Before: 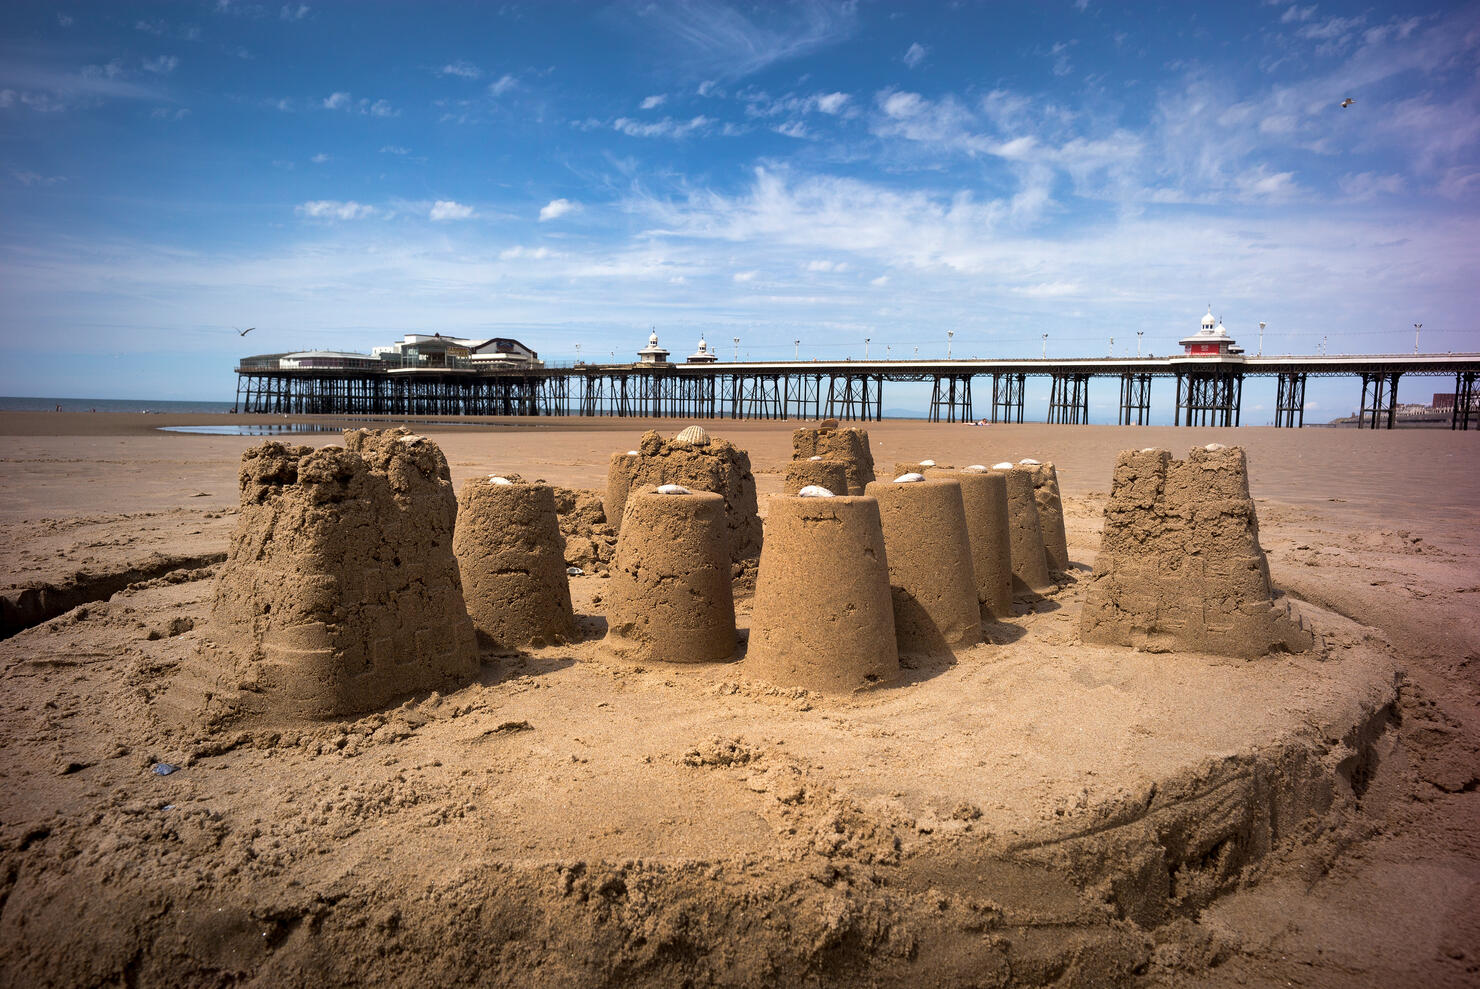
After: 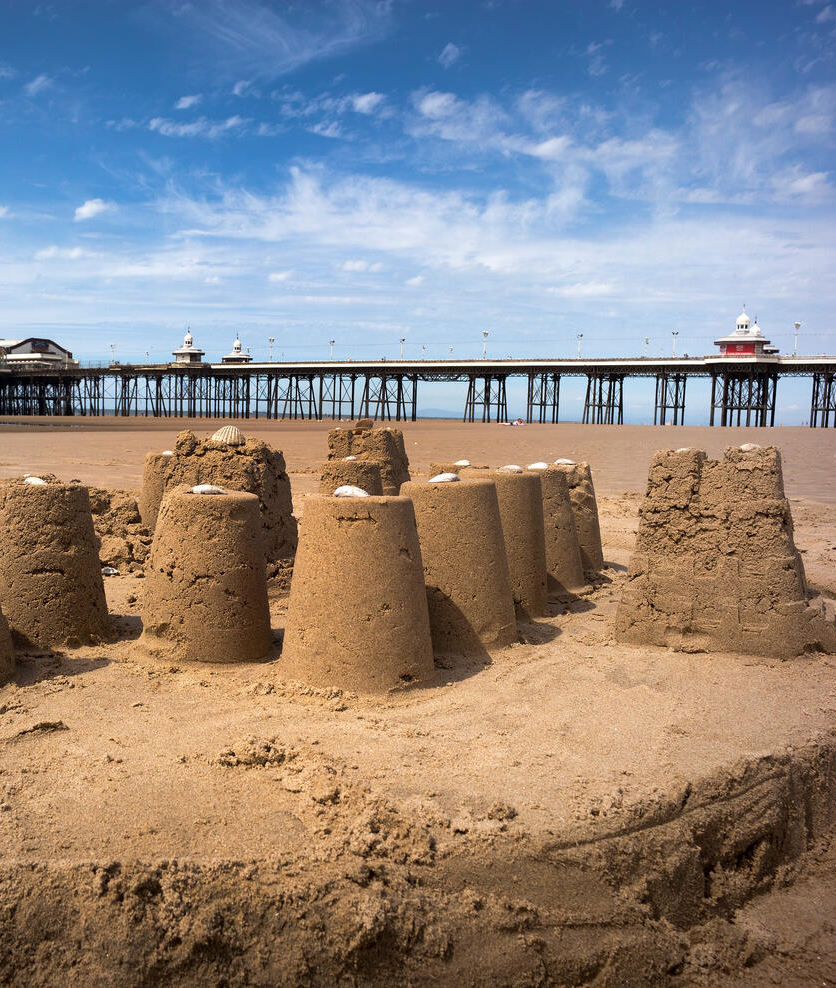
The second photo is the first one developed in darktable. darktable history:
crop: left 31.47%, top 0.014%, right 11.977%
